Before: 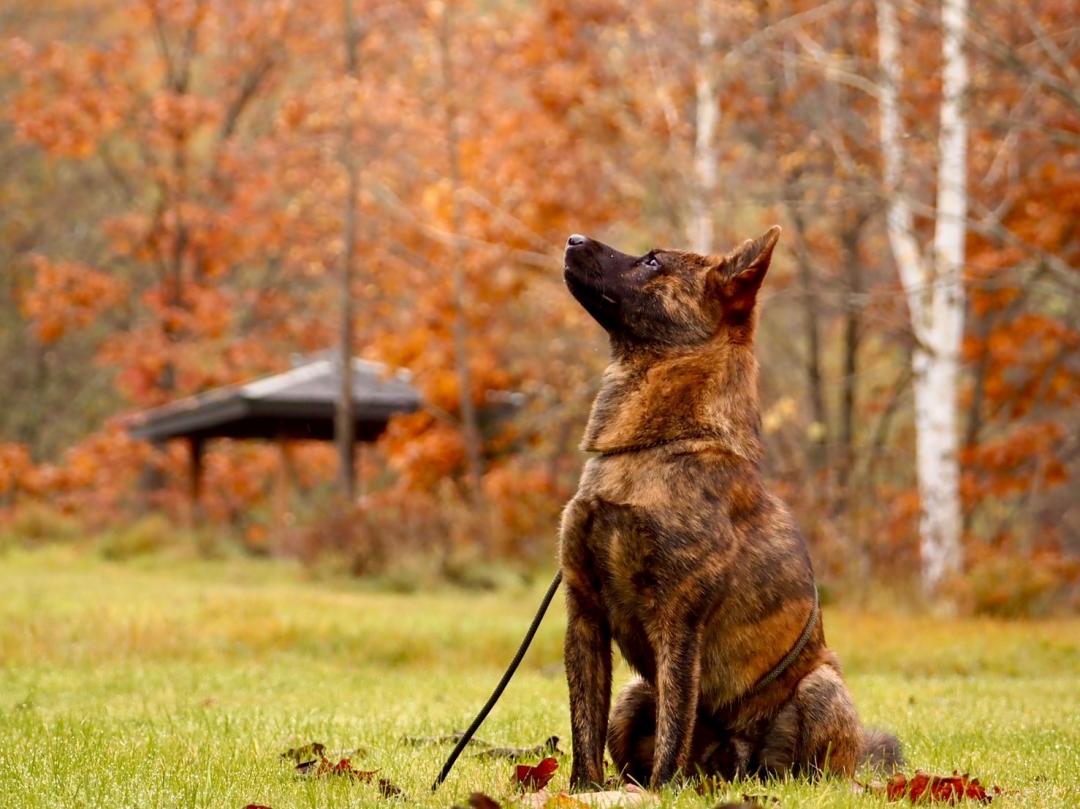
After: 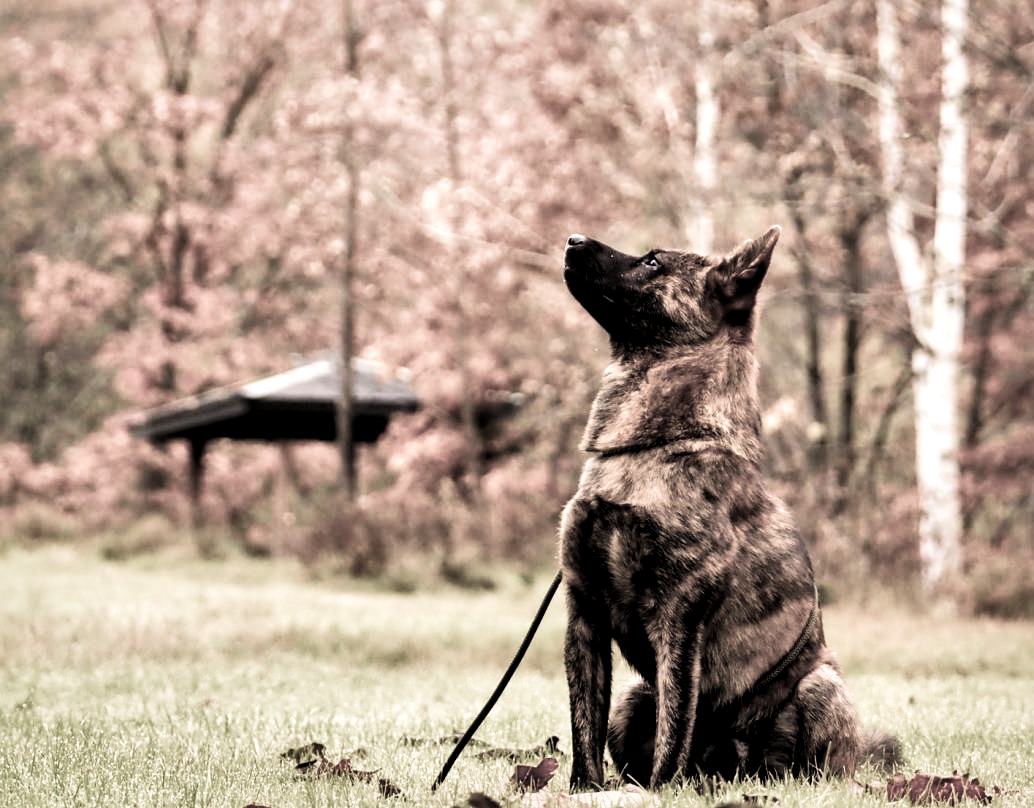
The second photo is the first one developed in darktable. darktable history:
shadows and highlights: shadows 31.79, highlights -31.77, soften with gaussian
local contrast: mode bilateral grid, contrast 25, coarseness 60, detail 151%, midtone range 0.2
exposure: black level correction -0.014, exposure -0.195 EV, compensate exposure bias true, compensate highlight preservation false
crop: right 4.181%, bottom 0.027%
color balance rgb: highlights gain › chroma 1.345%, highlights gain › hue 55.58°, perceptual saturation grading › global saturation 29.672%, global vibrance 34.166%
tone equalizer: -8 EV -0.775 EV, -7 EV -0.669 EV, -6 EV -0.635 EV, -5 EV -0.386 EV, -3 EV 0.396 EV, -2 EV 0.6 EV, -1 EV 0.685 EV, +0 EV 0.741 EV, edges refinement/feathering 500, mask exposure compensation -1.57 EV, preserve details no
filmic rgb: black relative exposure -5.1 EV, white relative exposure 3.19 EV, hardness 3.47, contrast 1.197, highlights saturation mix -28.86%, color science v4 (2020)
contrast brightness saturation: contrast 0.046, brightness 0.069, saturation 0.011
